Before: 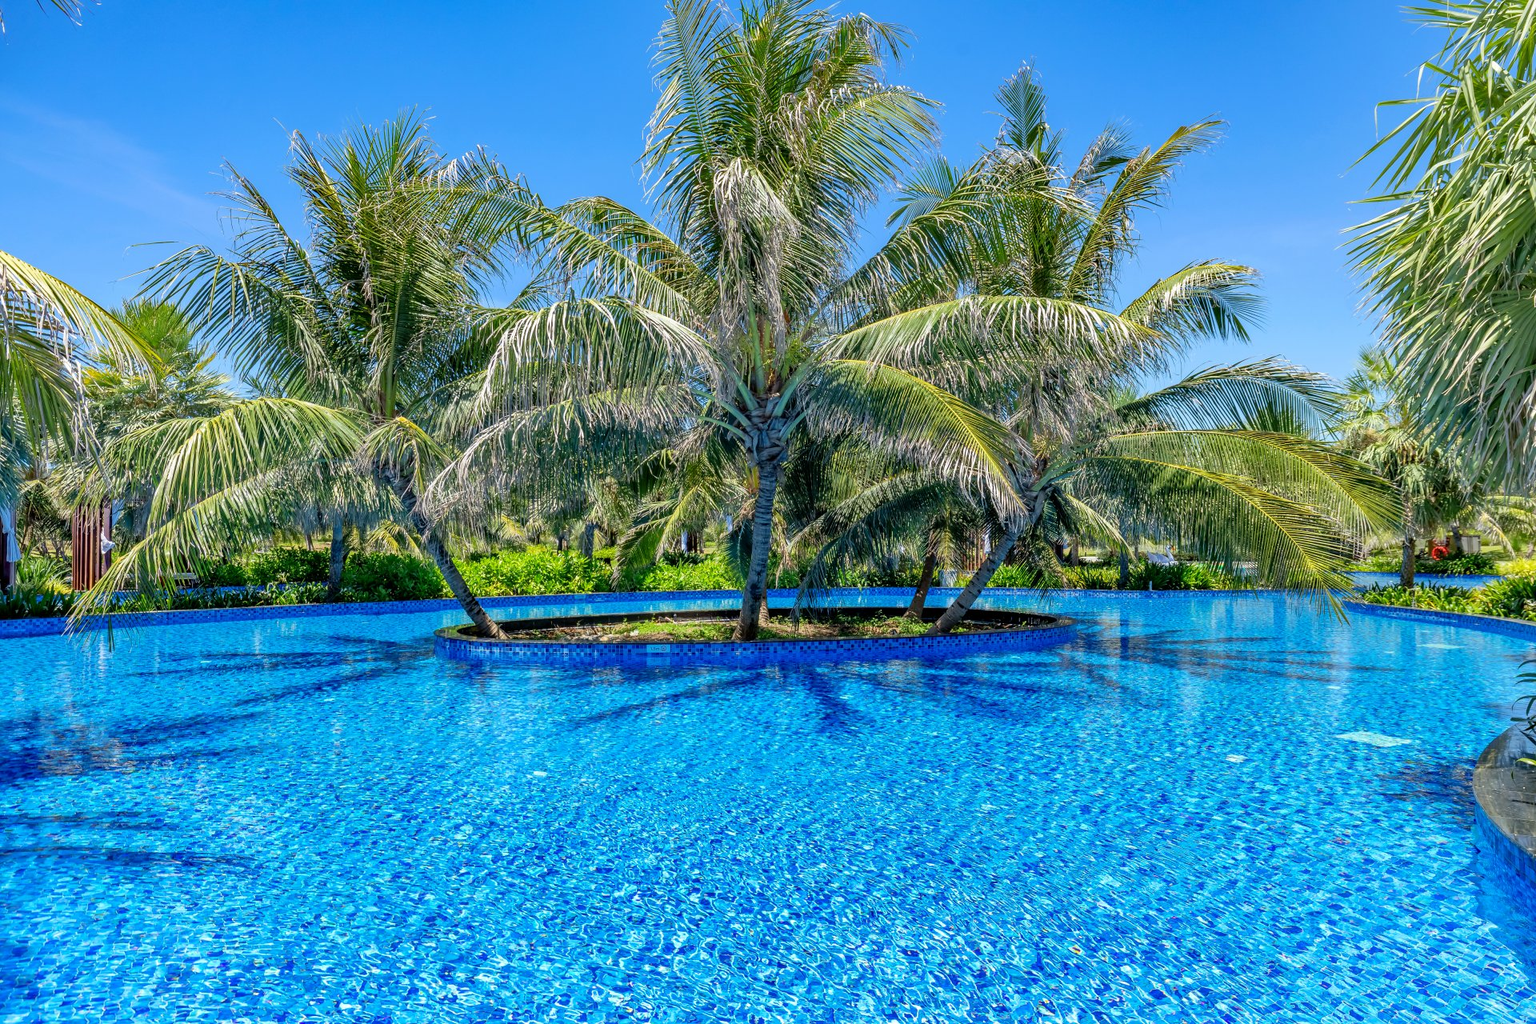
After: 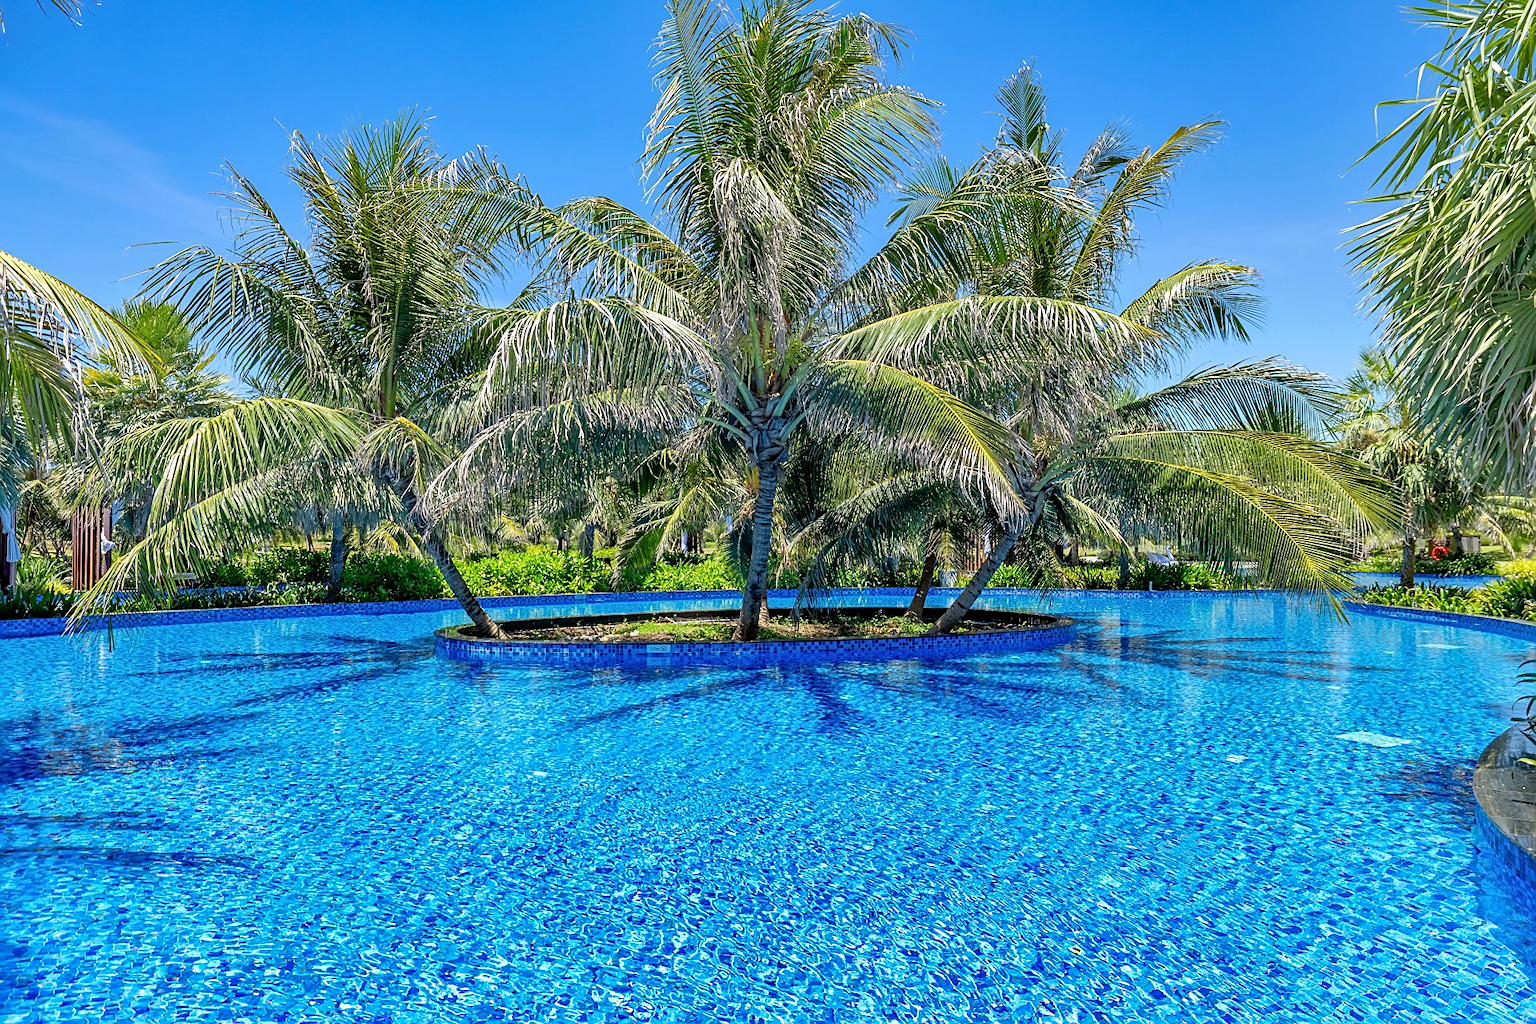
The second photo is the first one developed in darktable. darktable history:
shadows and highlights: shadows 12, white point adjustment 1.2, soften with gaussian
sharpen: on, module defaults
